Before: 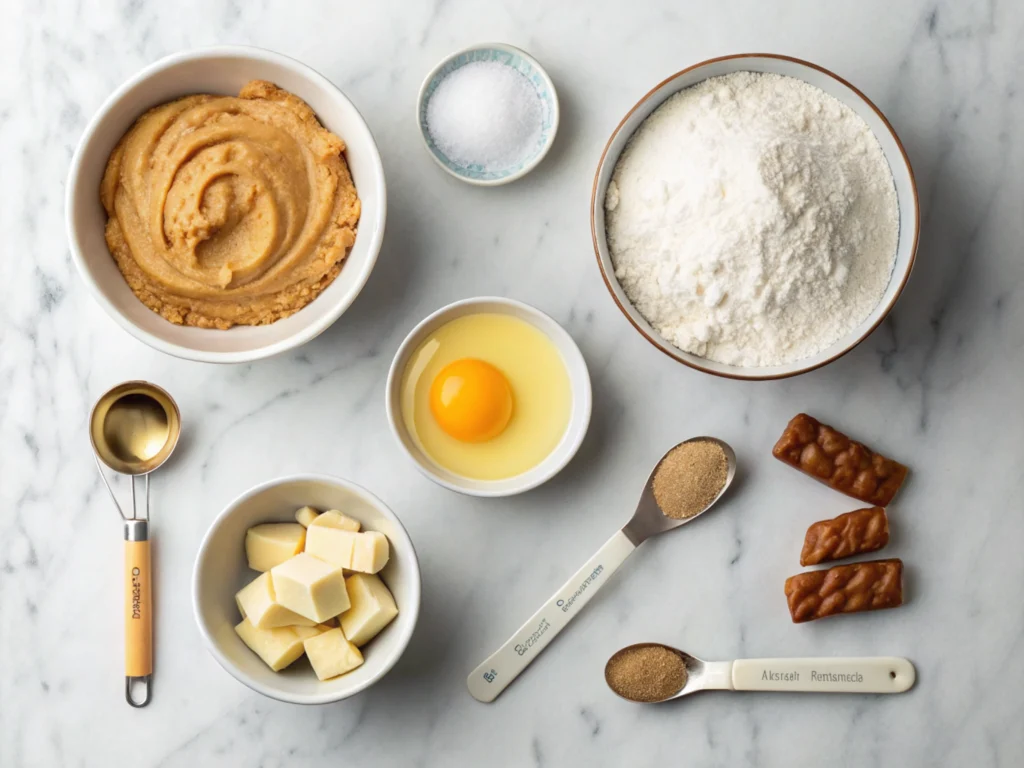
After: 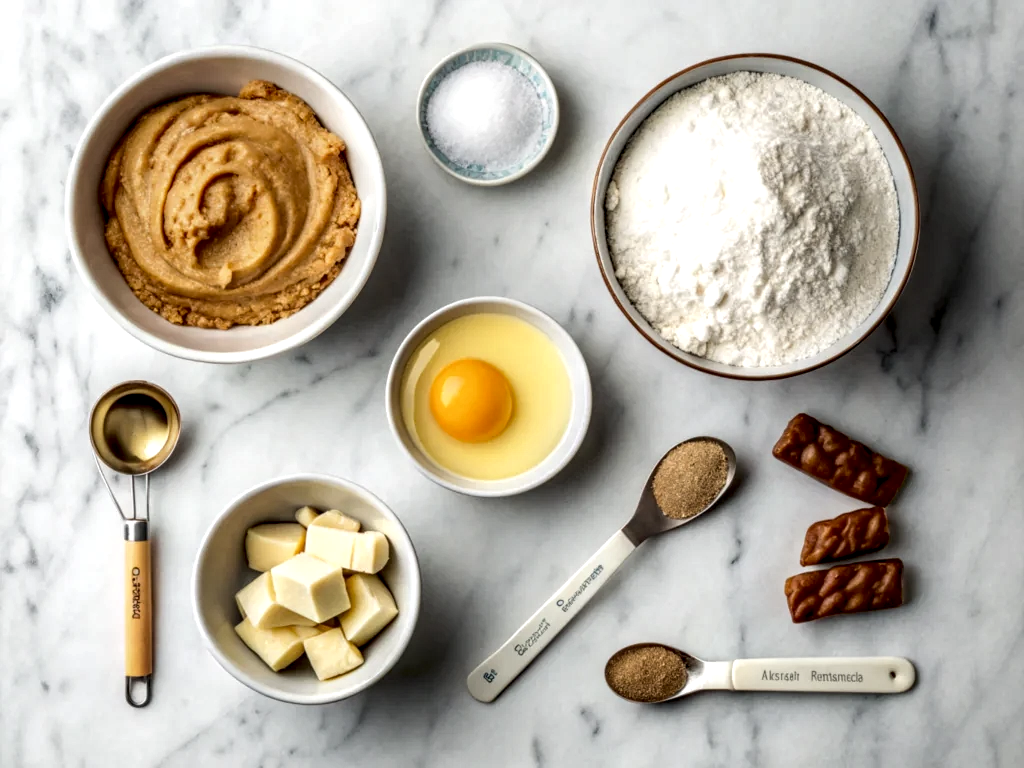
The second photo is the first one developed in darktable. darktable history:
local contrast: highlights 16%, detail 188%
